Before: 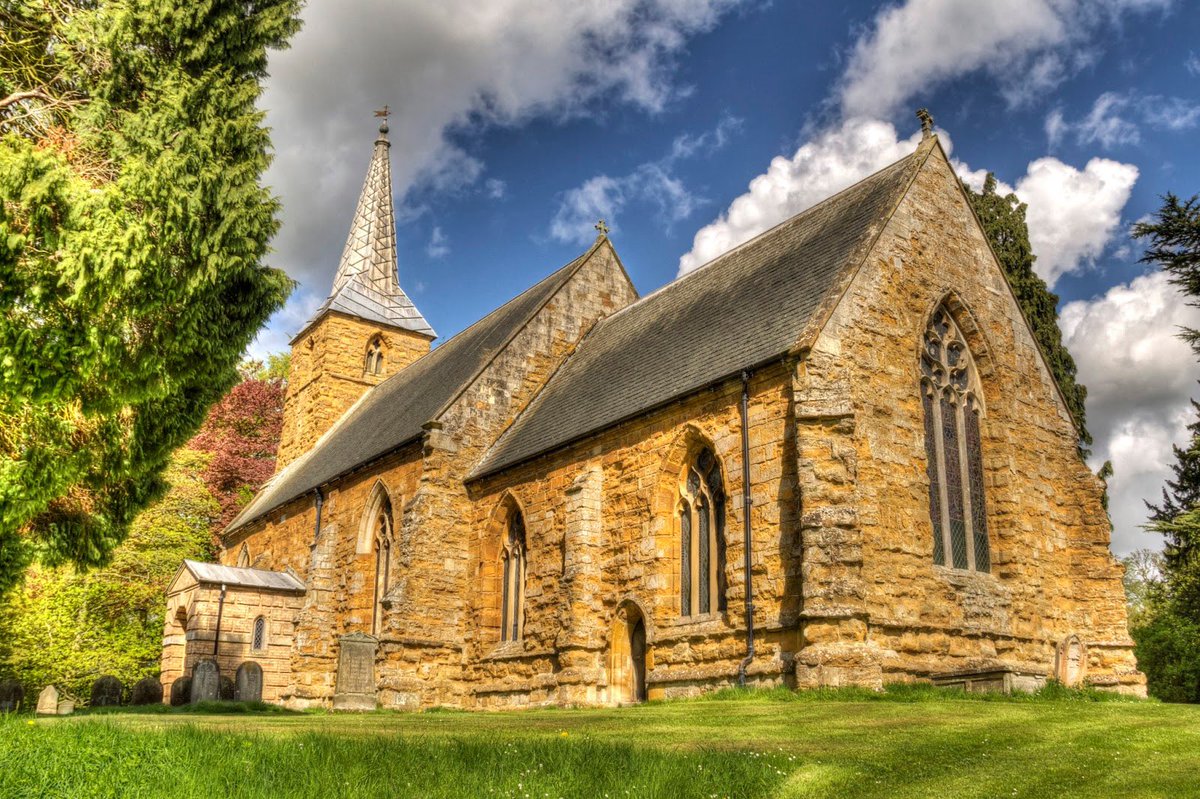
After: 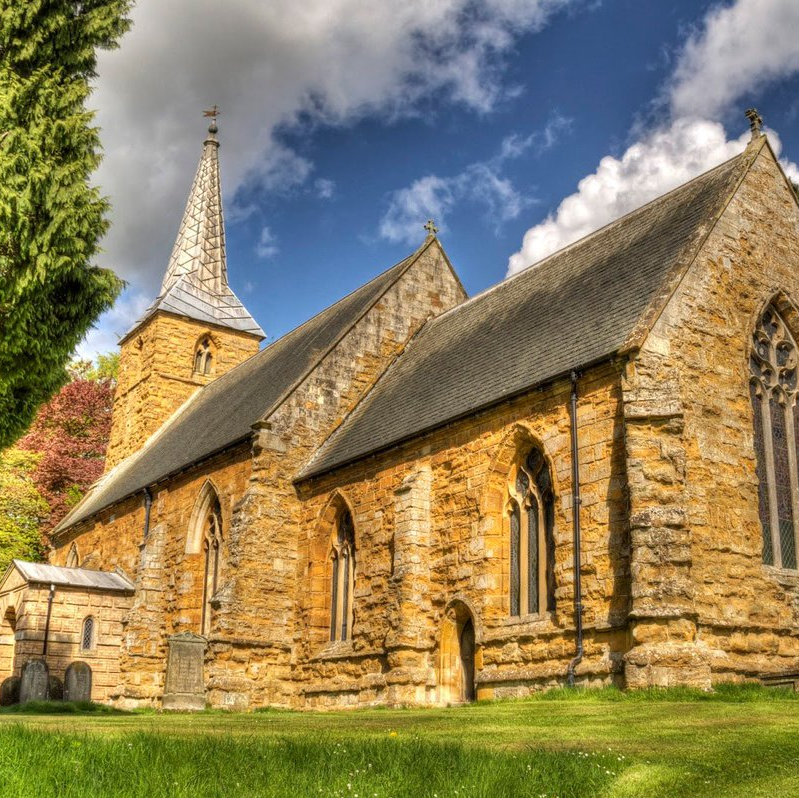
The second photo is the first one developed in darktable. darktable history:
crop and rotate: left 14.292%, right 19.041%
shadows and highlights: shadows 32, highlights -32, soften with gaussian
